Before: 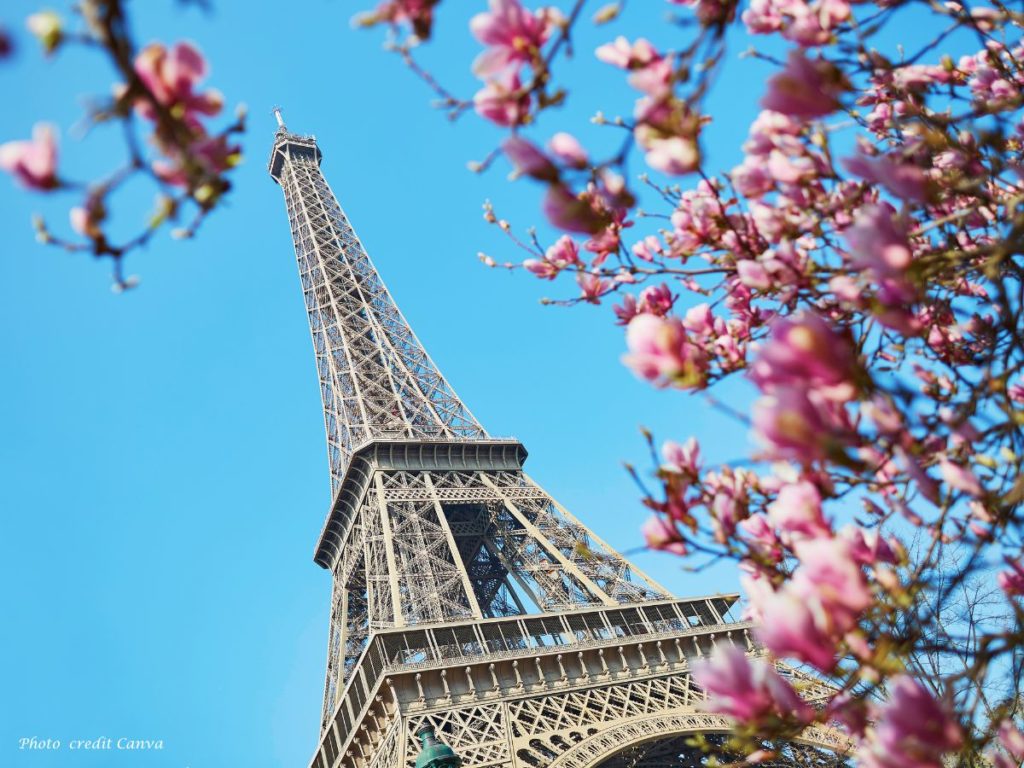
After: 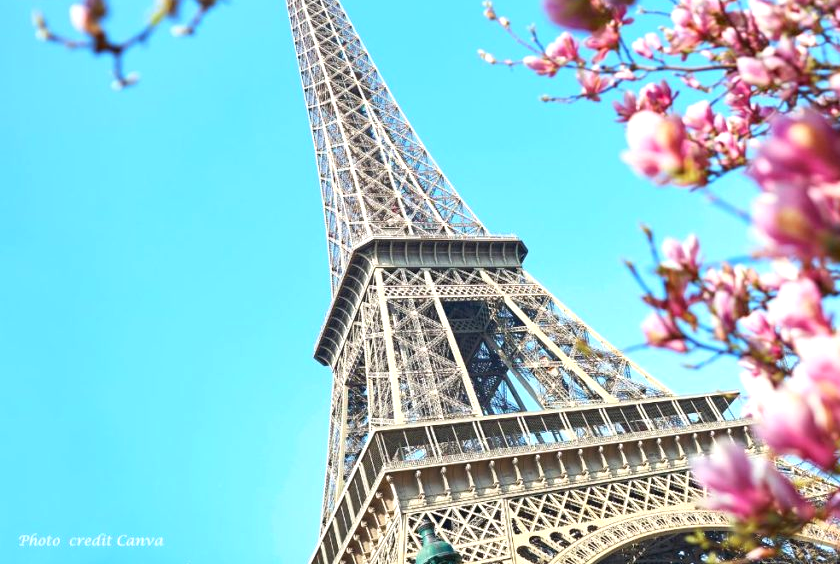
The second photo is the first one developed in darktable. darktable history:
crop: top 26.531%, right 17.959%
exposure: exposure 0.6 EV, compensate highlight preservation false
